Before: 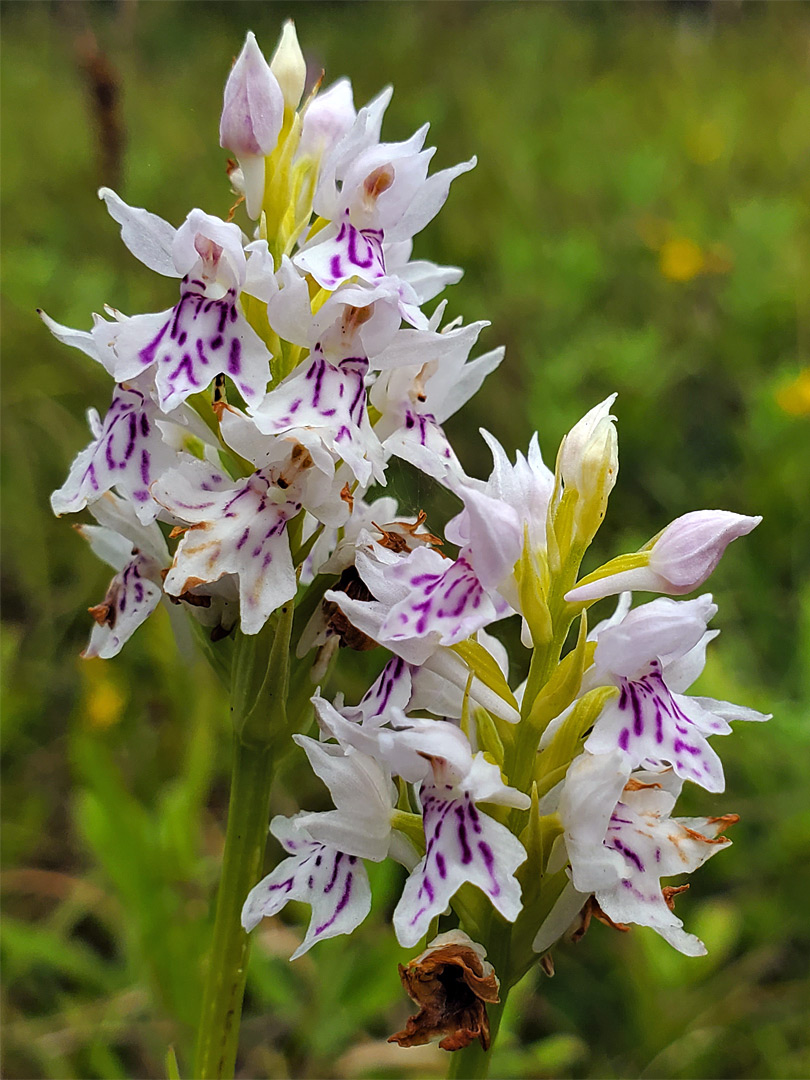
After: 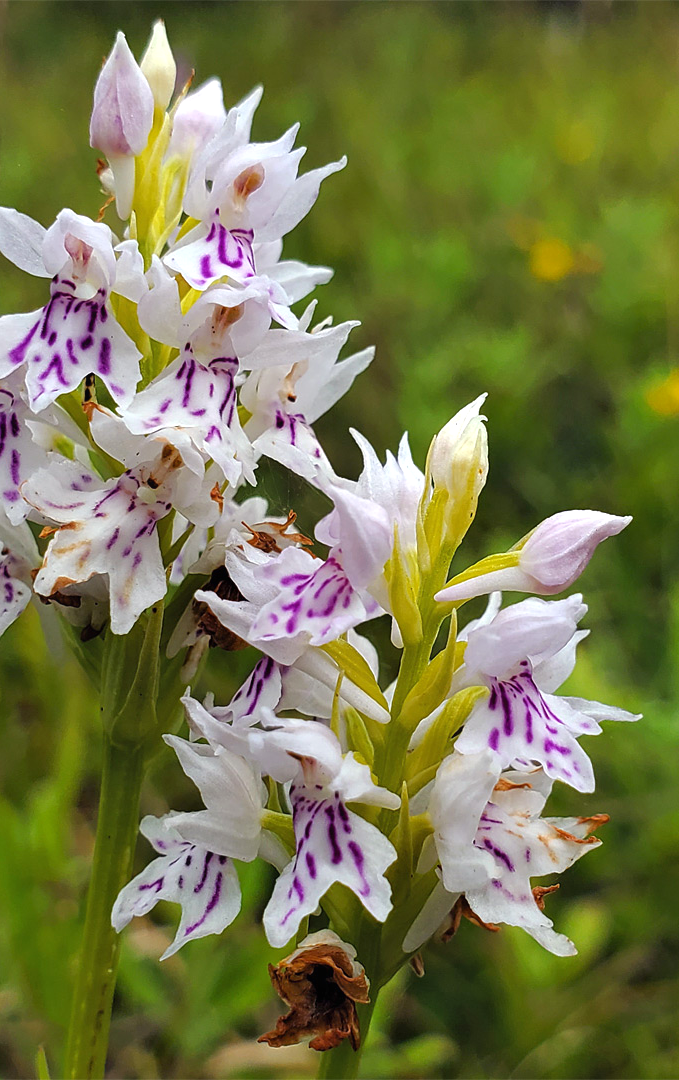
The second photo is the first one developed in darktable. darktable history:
exposure: exposure 0.2 EV, compensate highlight preservation false
contrast equalizer: y [[0.5, 0.5, 0.478, 0.5, 0.5, 0.5], [0.5 ×6], [0.5 ×6], [0 ×6], [0 ×6]]
crop: left 16.145%
